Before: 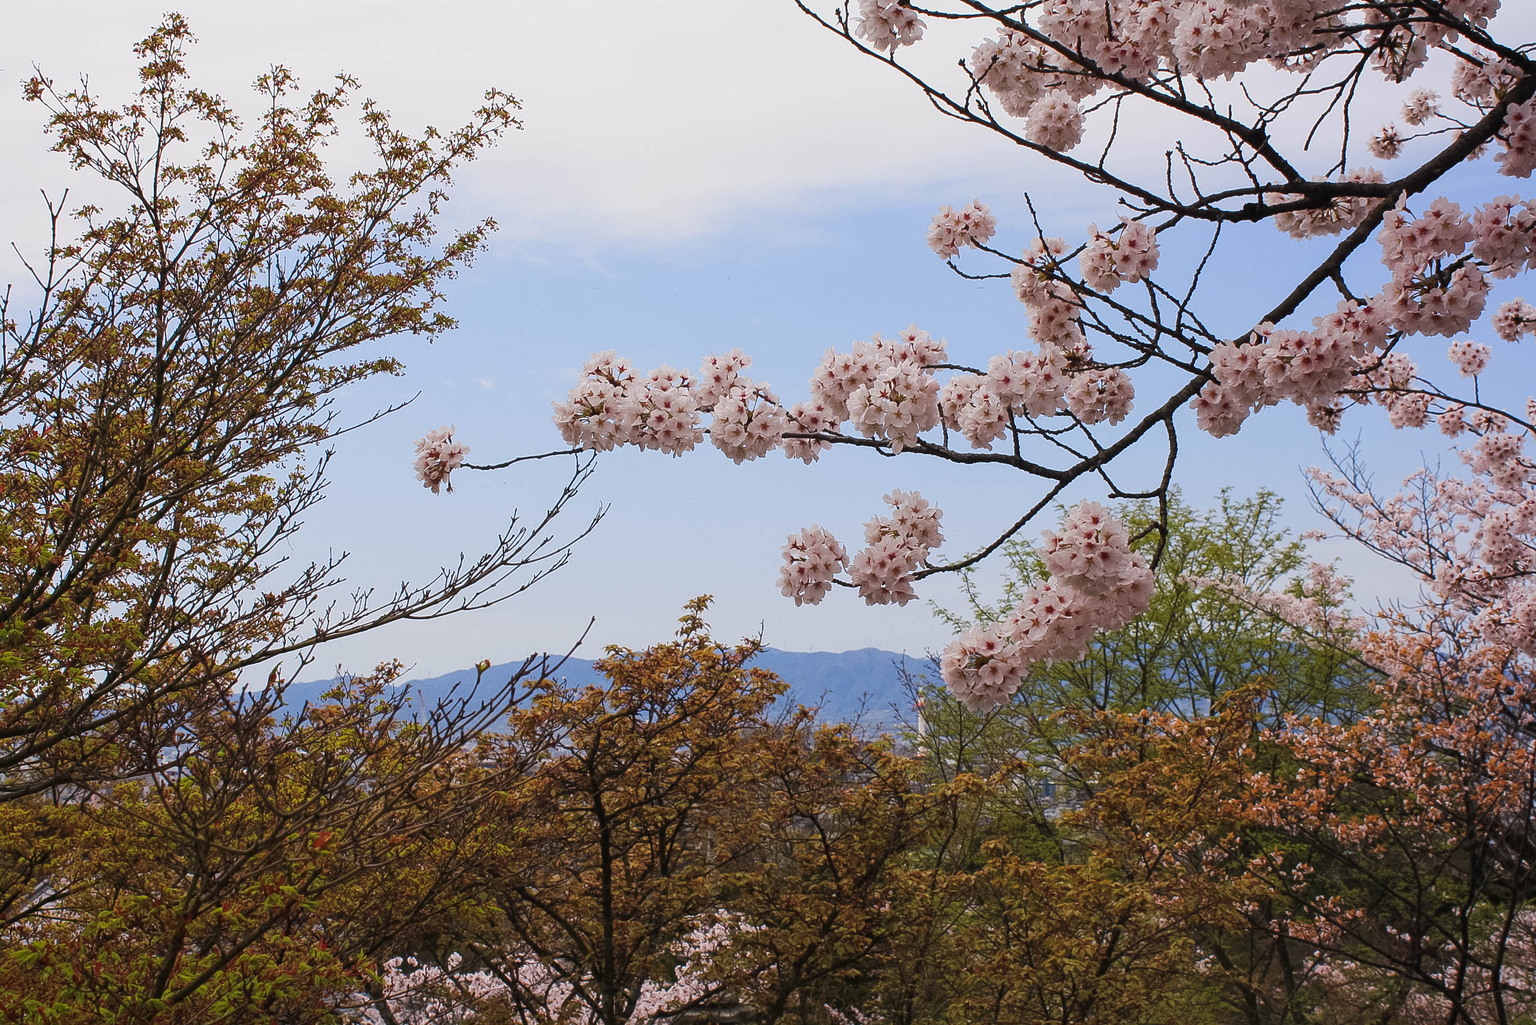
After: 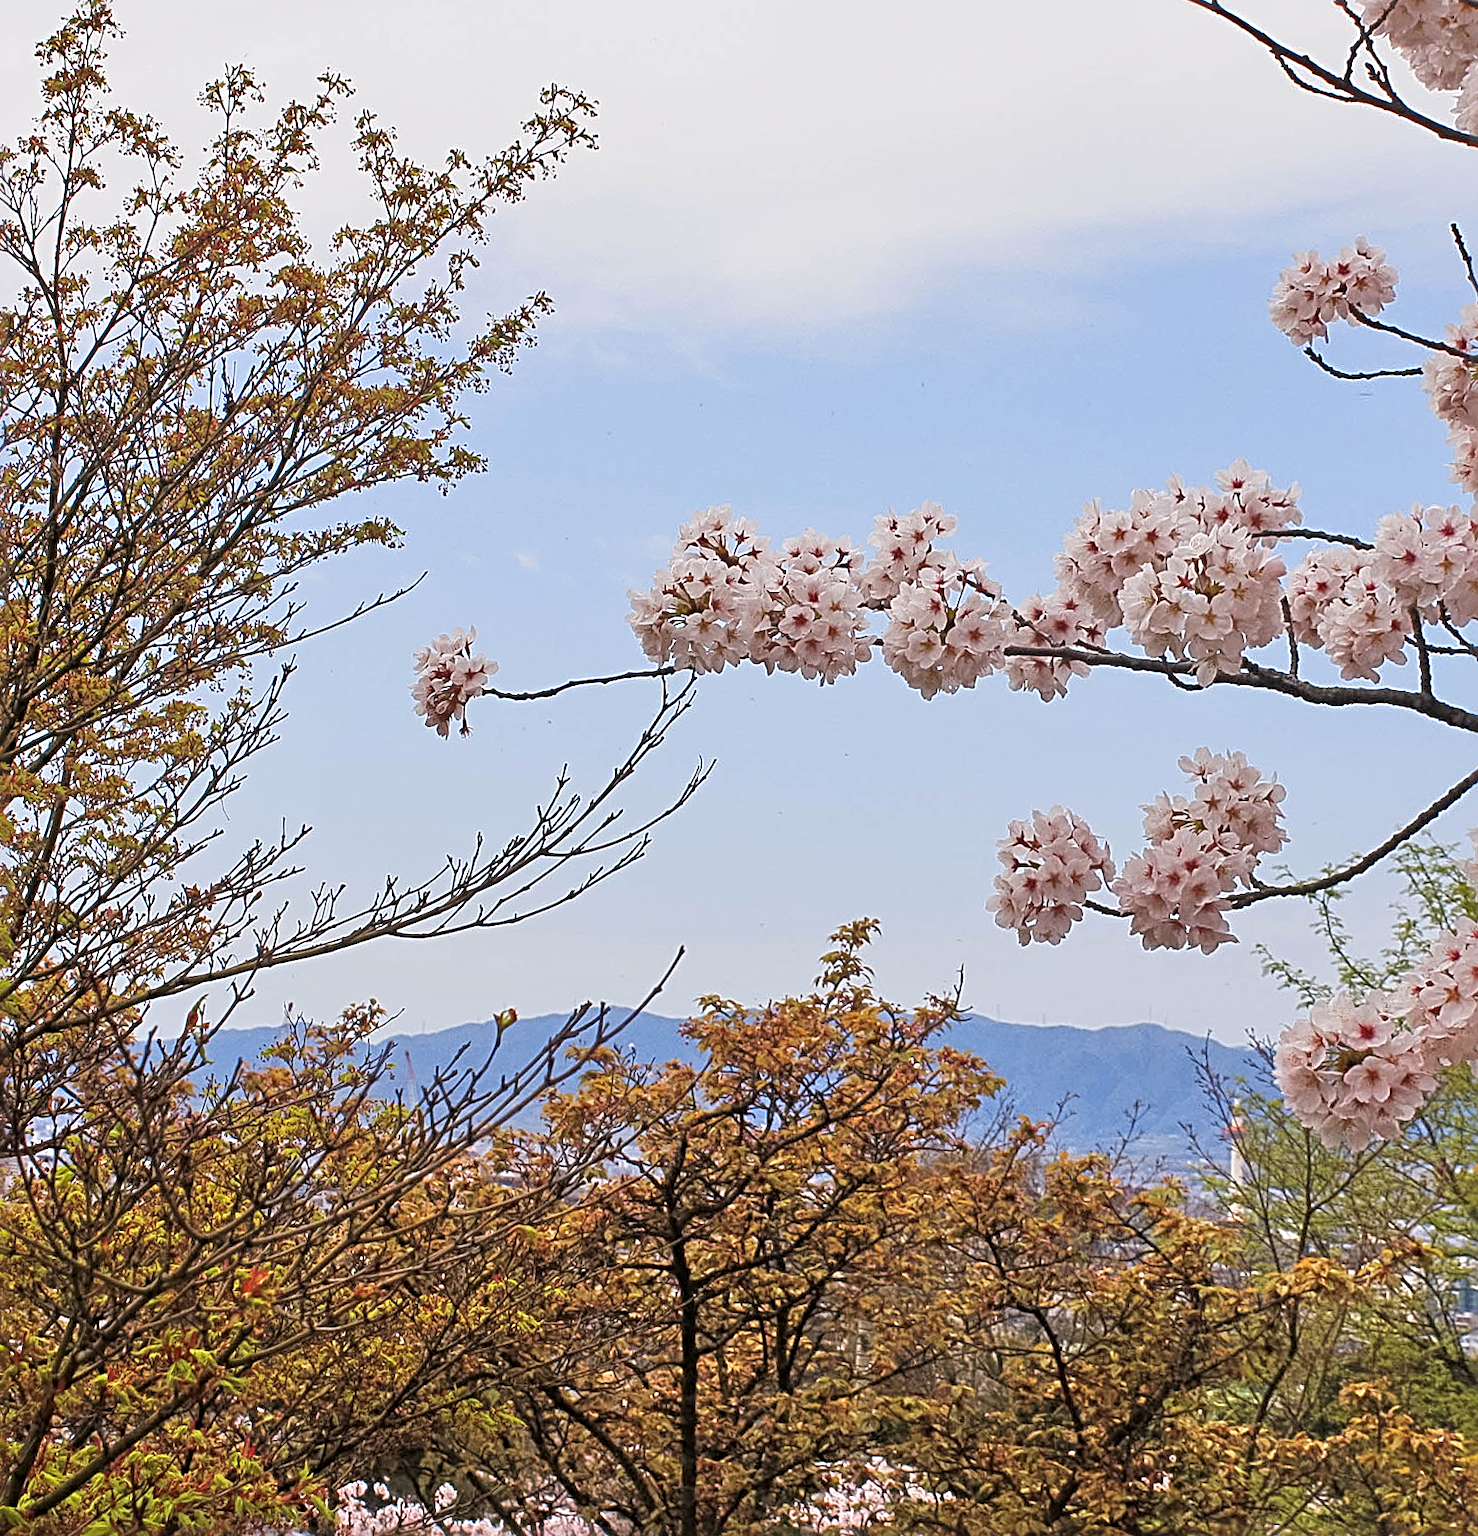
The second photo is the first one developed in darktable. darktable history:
rotate and perspective: rotation 1.69°, lens shift (vertical) -0.023, lens shift (horizontal) -0.291, crop left 0.025, crop right 0.988, crop top 0.092, crop bottom 0.842
tone equalizer: -7 EV 0.15 EV, -6 EV 0.6 EV, -5 EV 1.15 EV, -4 EV 1.33 EV, -3 EV 1.15 EV, -2 EV 0.6 EV, -1 EV 0.15 EV, mask exposure compensation -0.5 EV
sharpen: radius 4
crop: left 5.114%, right 38.589%
